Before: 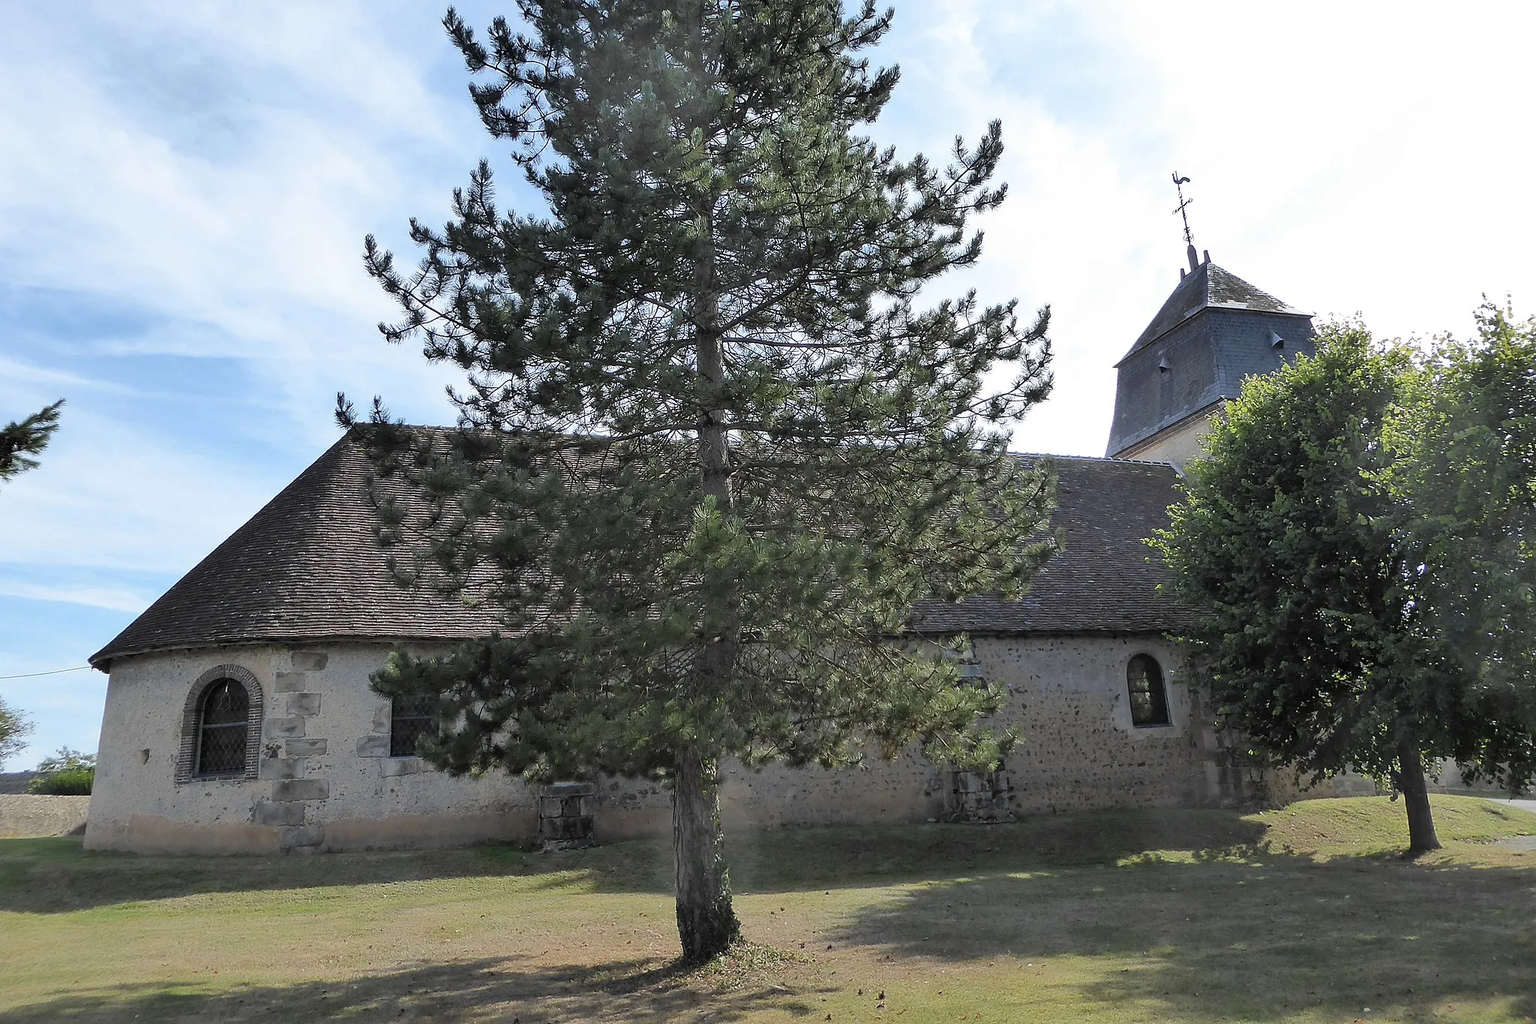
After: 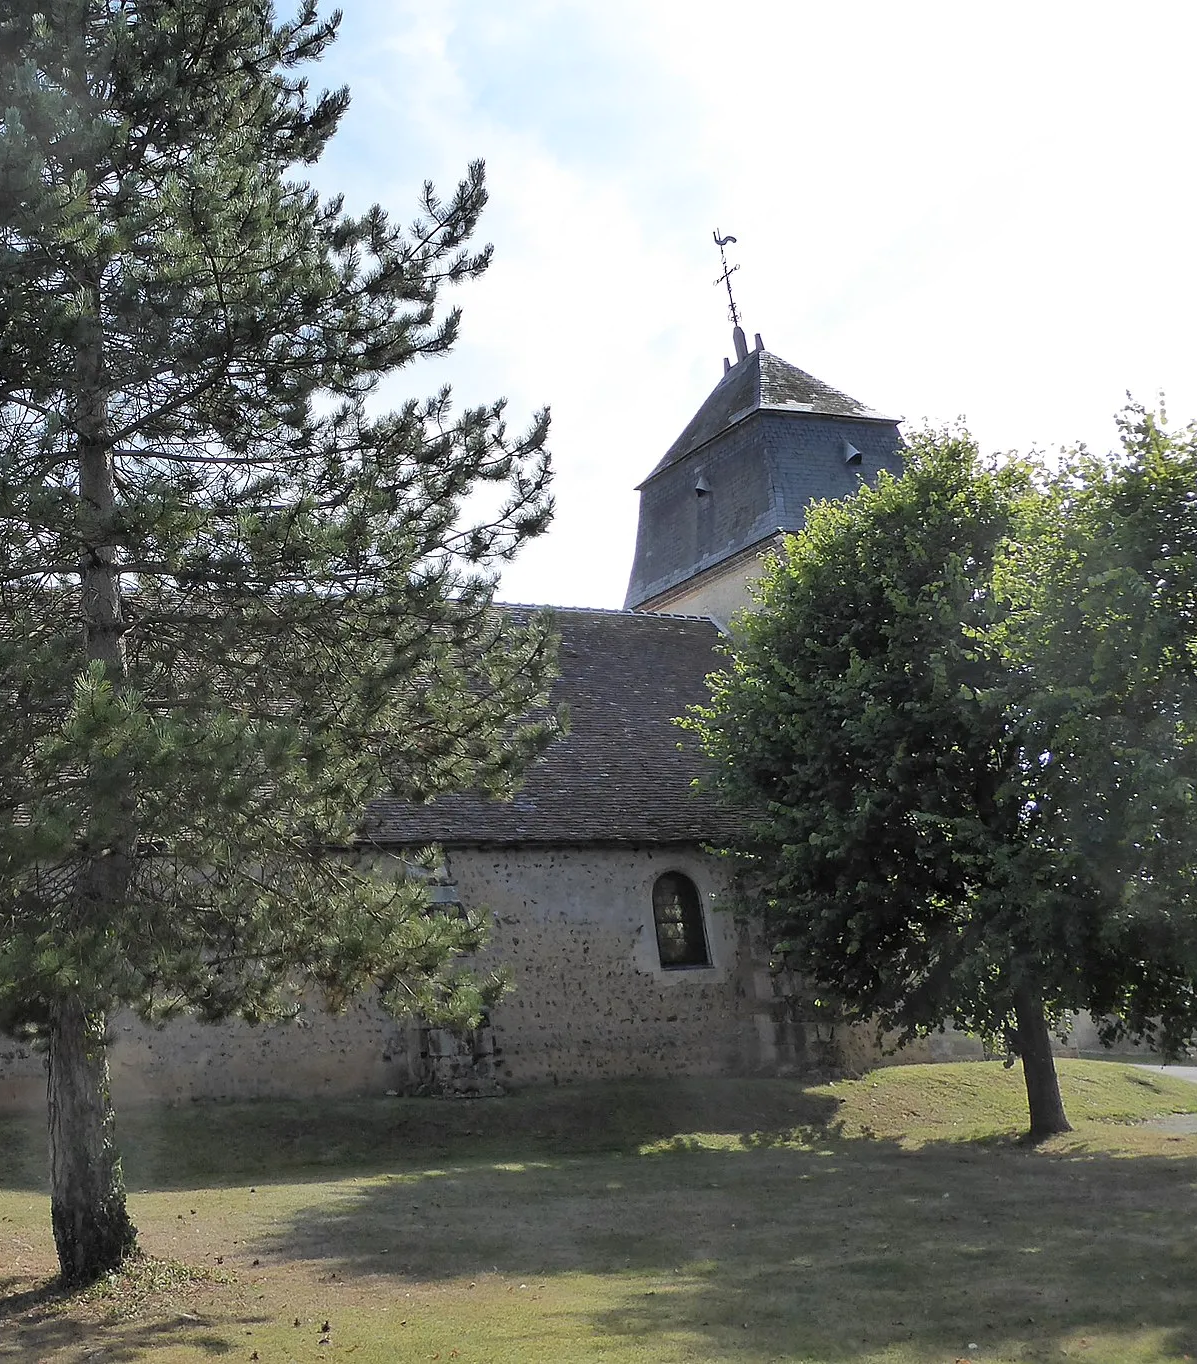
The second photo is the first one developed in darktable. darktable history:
crop: left 41.538%
shadows and highlights: radius 95.55, shadows -14.01, white point adjustment 0.188, highlights 31.02, compress 48.28%, soften with gaussian
